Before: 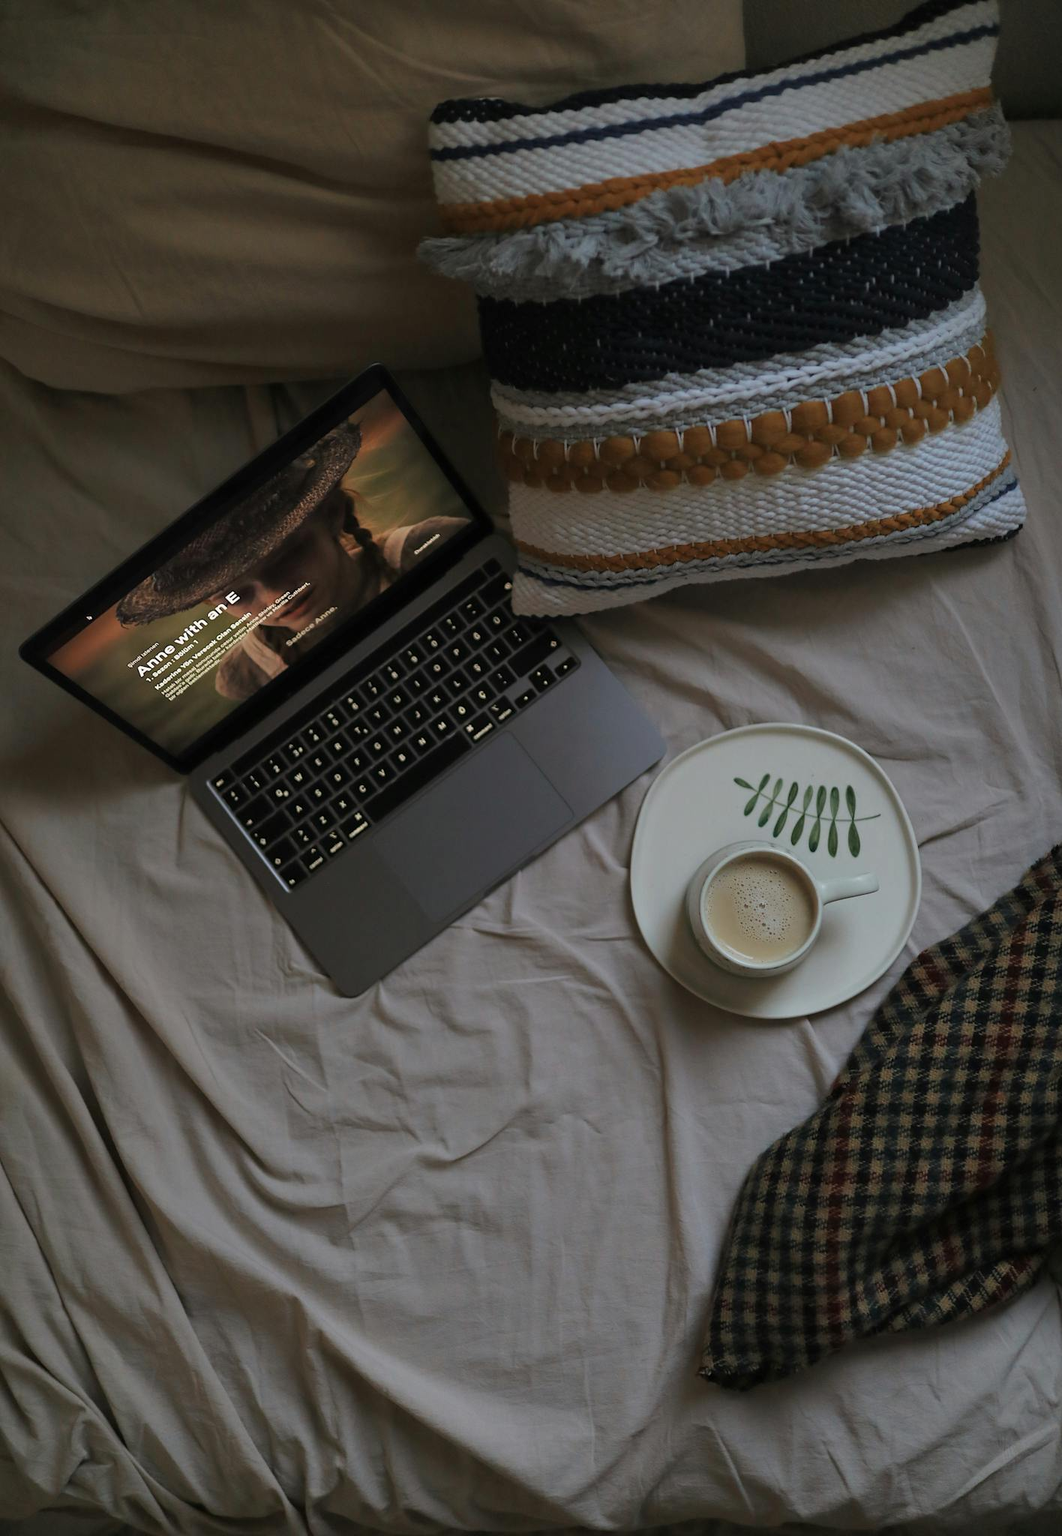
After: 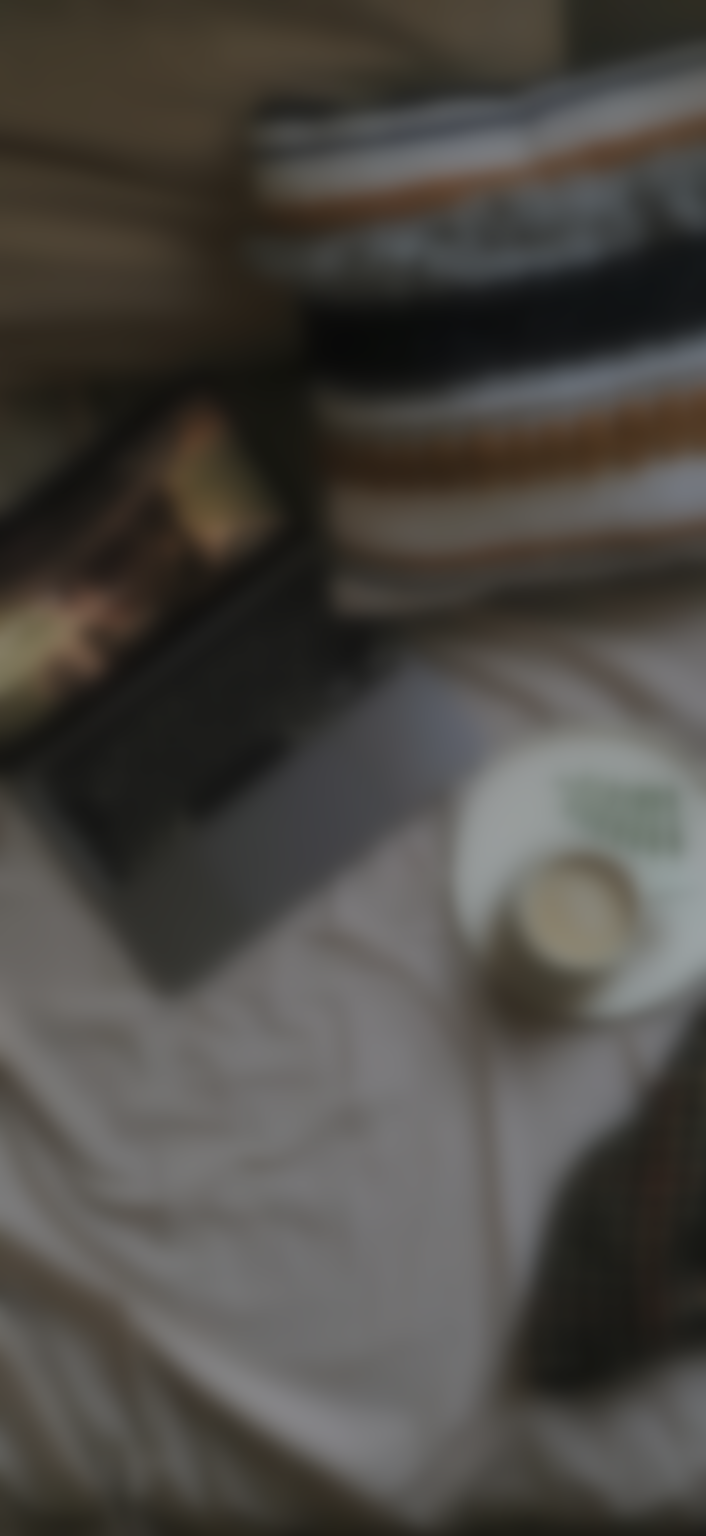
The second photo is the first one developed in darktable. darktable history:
contrast brightness saturation: saturation -0.1
lowpass: radius 16, unbound 0
crop: left 16.899%, right 16.556%
